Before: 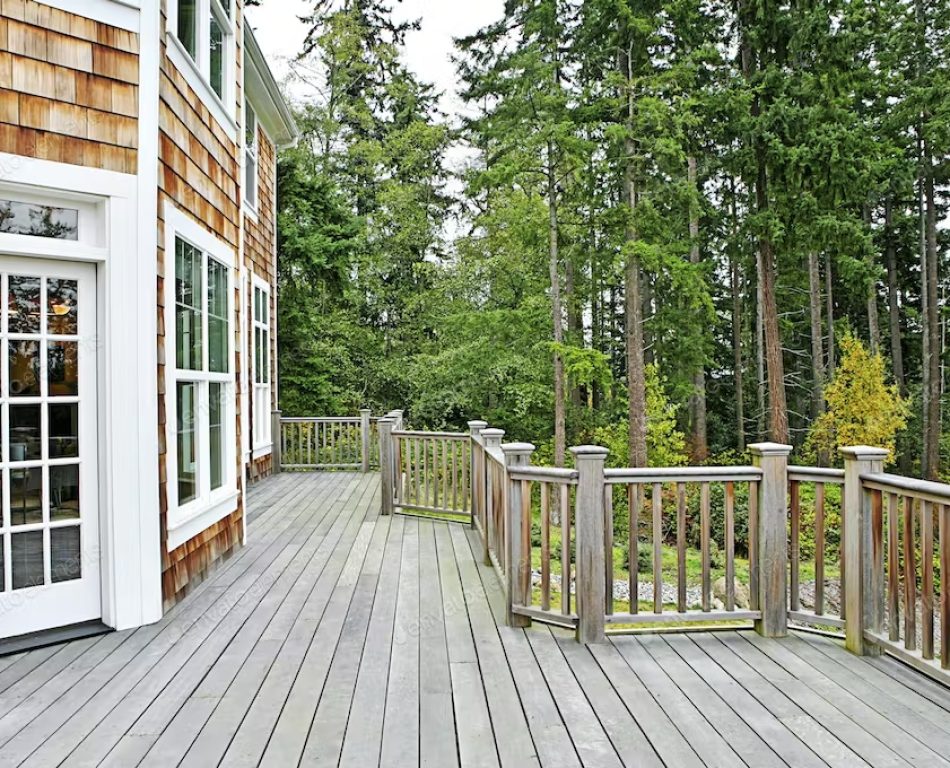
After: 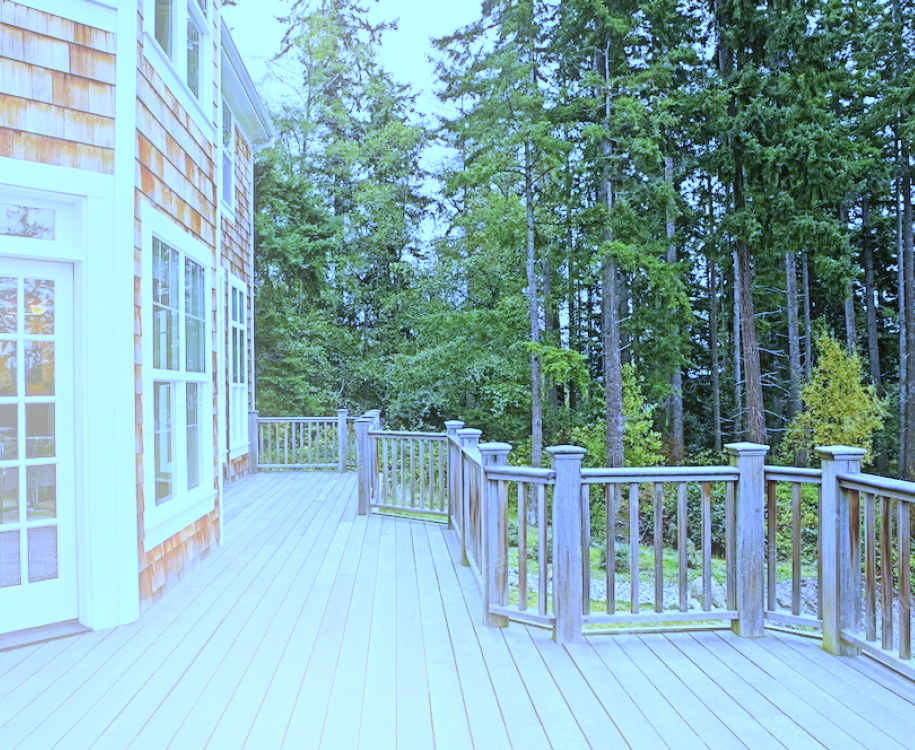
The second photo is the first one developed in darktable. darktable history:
crop and rotate: left 2.536%, right 1.107%, bottom 2.246%
bloom: on, module defaults
white balance: red 0.766, blue 1.537
